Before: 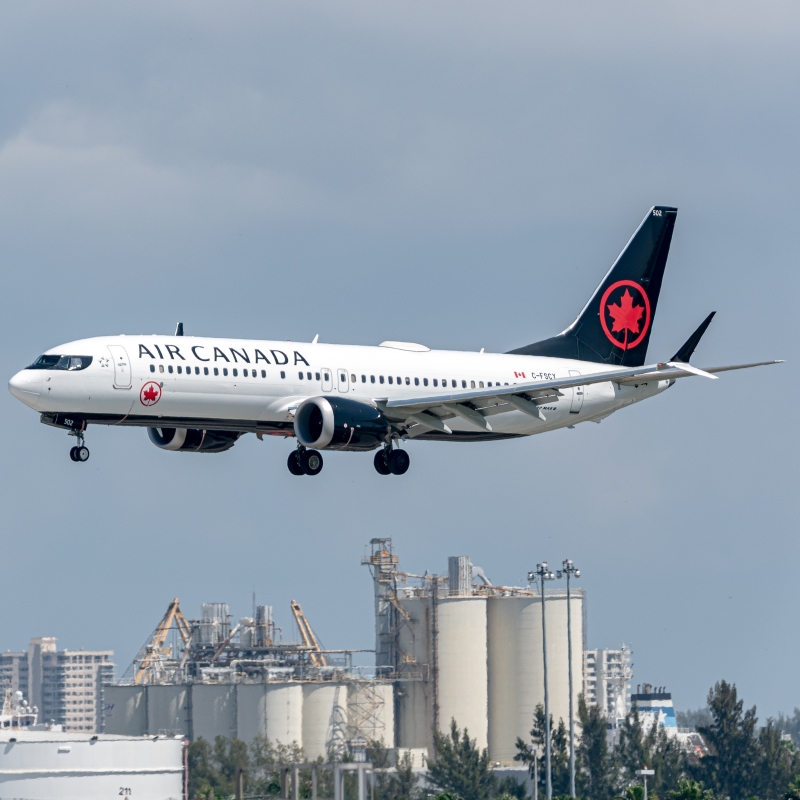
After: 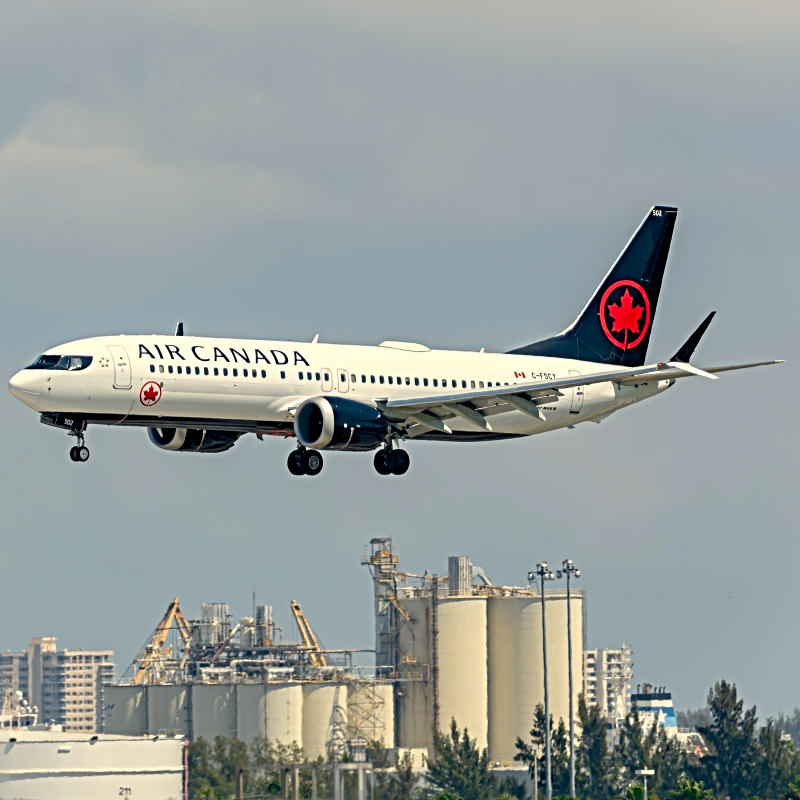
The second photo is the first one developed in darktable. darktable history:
color balance rgb: global offset › hue 169.32°, linear chroma grading › global chroma 15.306%, perceptual saturation grading › global saturation 19.794%, global vibrance 9.689%
color correction: highlights a* 1.41, highlights b* 18.3
sharpen: radius 3.963
